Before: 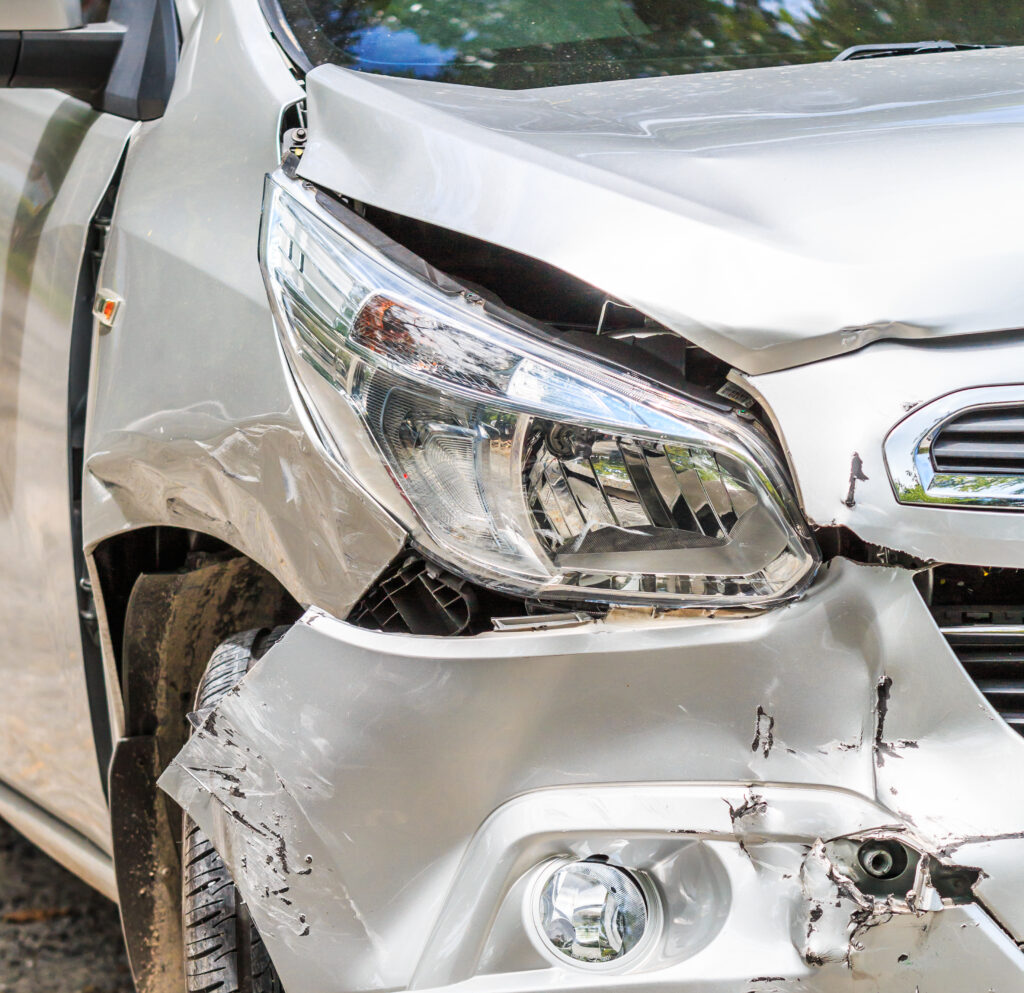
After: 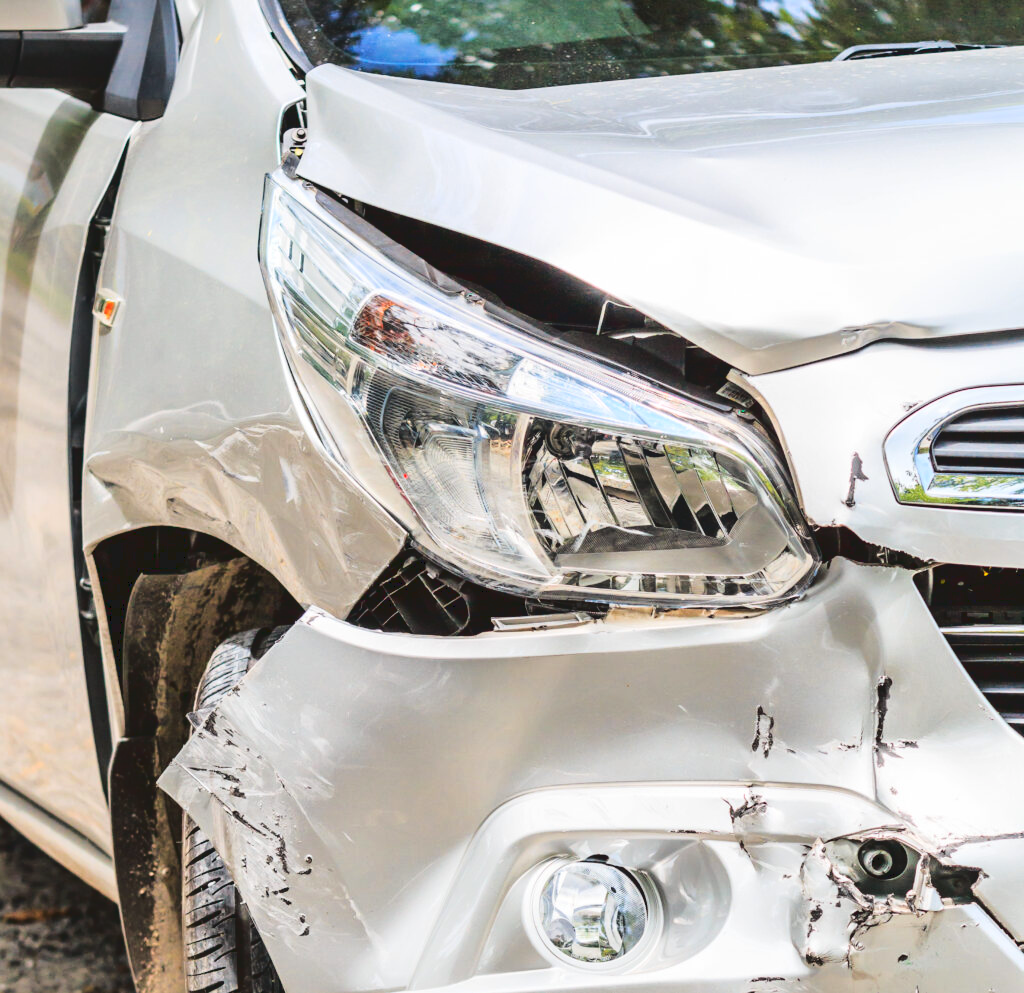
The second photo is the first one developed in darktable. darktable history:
tone curve: curves: ch0 [(0, 0) (0.003, 0.085) (0.011, 0.086) (0.025, 0.086) (0.044, 0.088) (0.069, 0.093) (0.1, 0.102) (0.136, 0.12) (0.177, 0.157) (0.224, 0.203) (0.277, 0.277) (0.335, 0.36) (0.399, 0.463) (0.468, 0.559) (0.543, 0.626) (0.623, 0.703) (0.709, 0.789) (0.801, 0.869) (0.898, 0.927) (1, 1)], color space Lab, linked channels, preserve colors none
